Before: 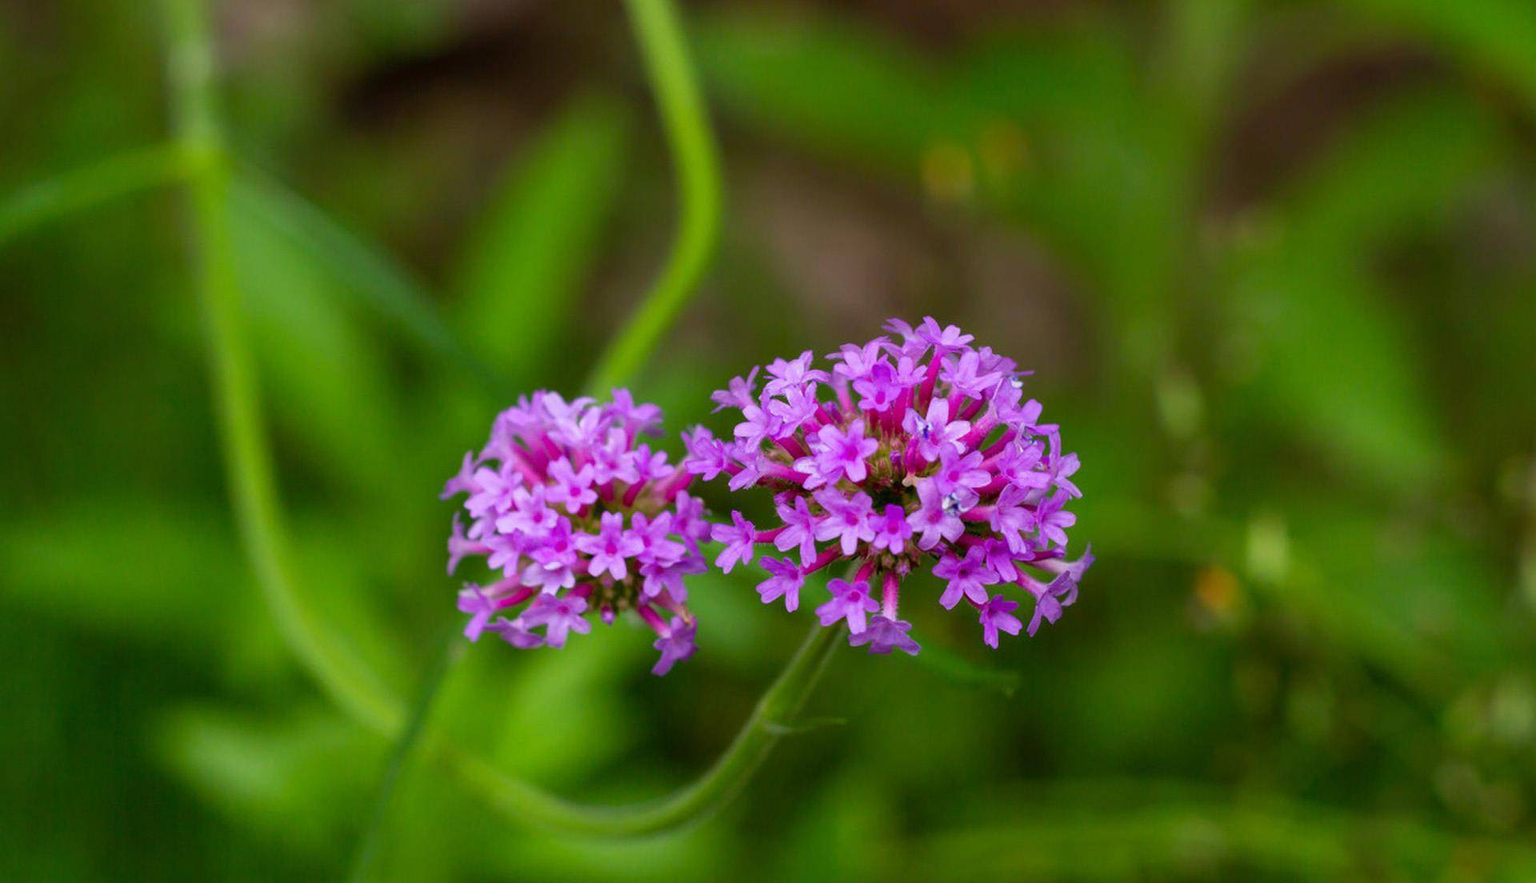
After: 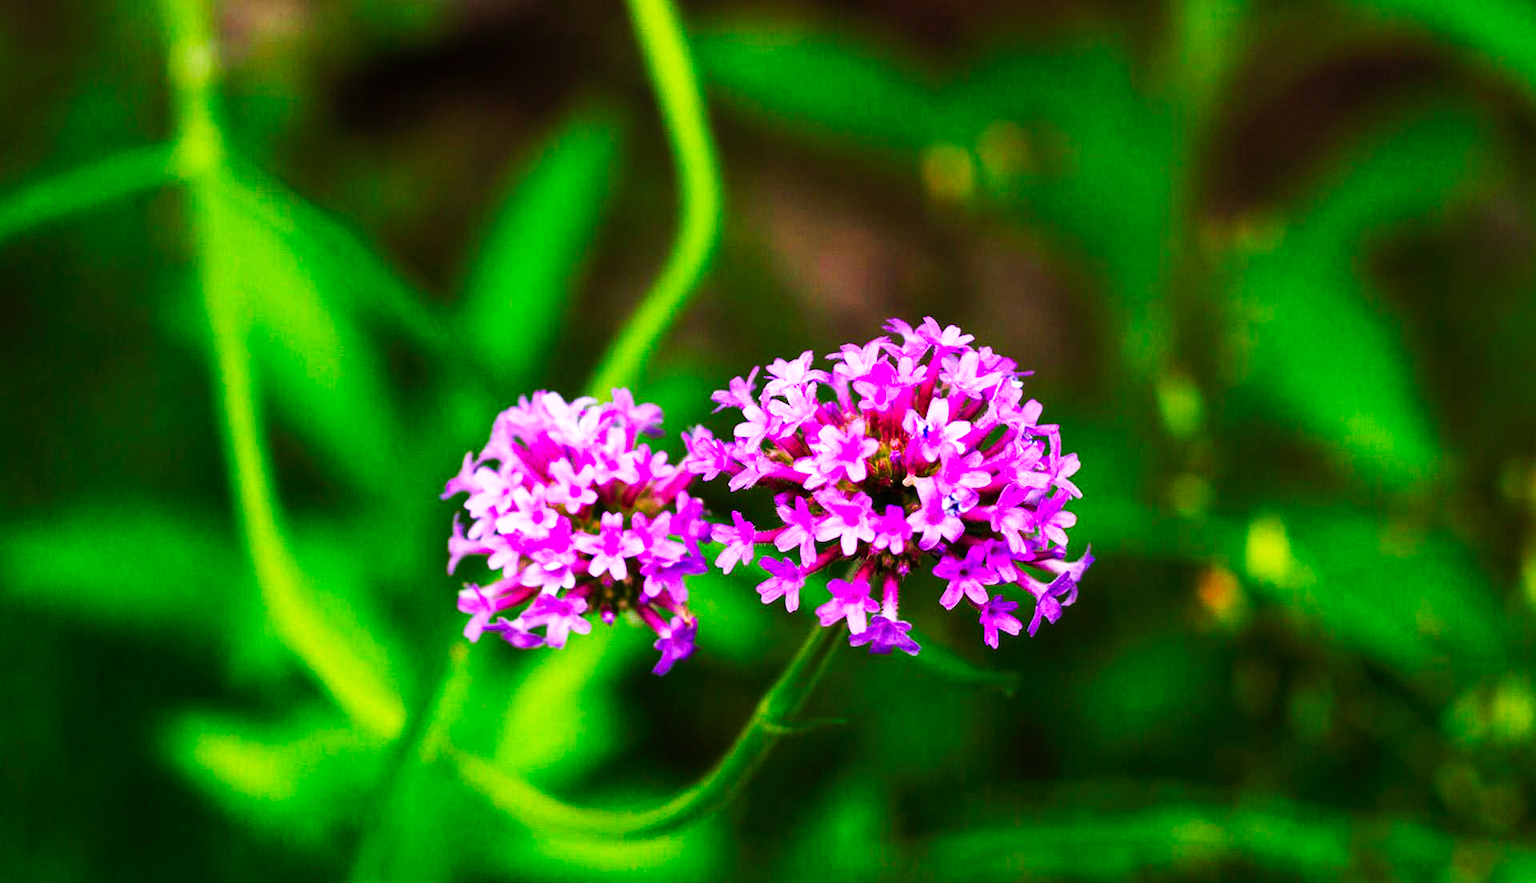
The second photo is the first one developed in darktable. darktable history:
exposure: black level correction 0, exposure 0.7 EV, compensate highlight preservation false
tone curve: curves: ch0 [(0, 0) (0.003, 0.003) (0.011, 0.005) (0.025, 0.005) (0.044, 0.008) (0.069, 0.015) (0.1, 0.023) (0.136, 0.032) (0.177, 0.046) (0.224, 0.072) (0.277, 0.124) (0.335, 0.174) (0.399, 0.253) (0.468, 0.365) (0.543, 0.519) (0.623, 0.675) (0.709, 0.805) (0.801, 0.908) (0.898, 0.97) (1, 1)], preserve colors none
